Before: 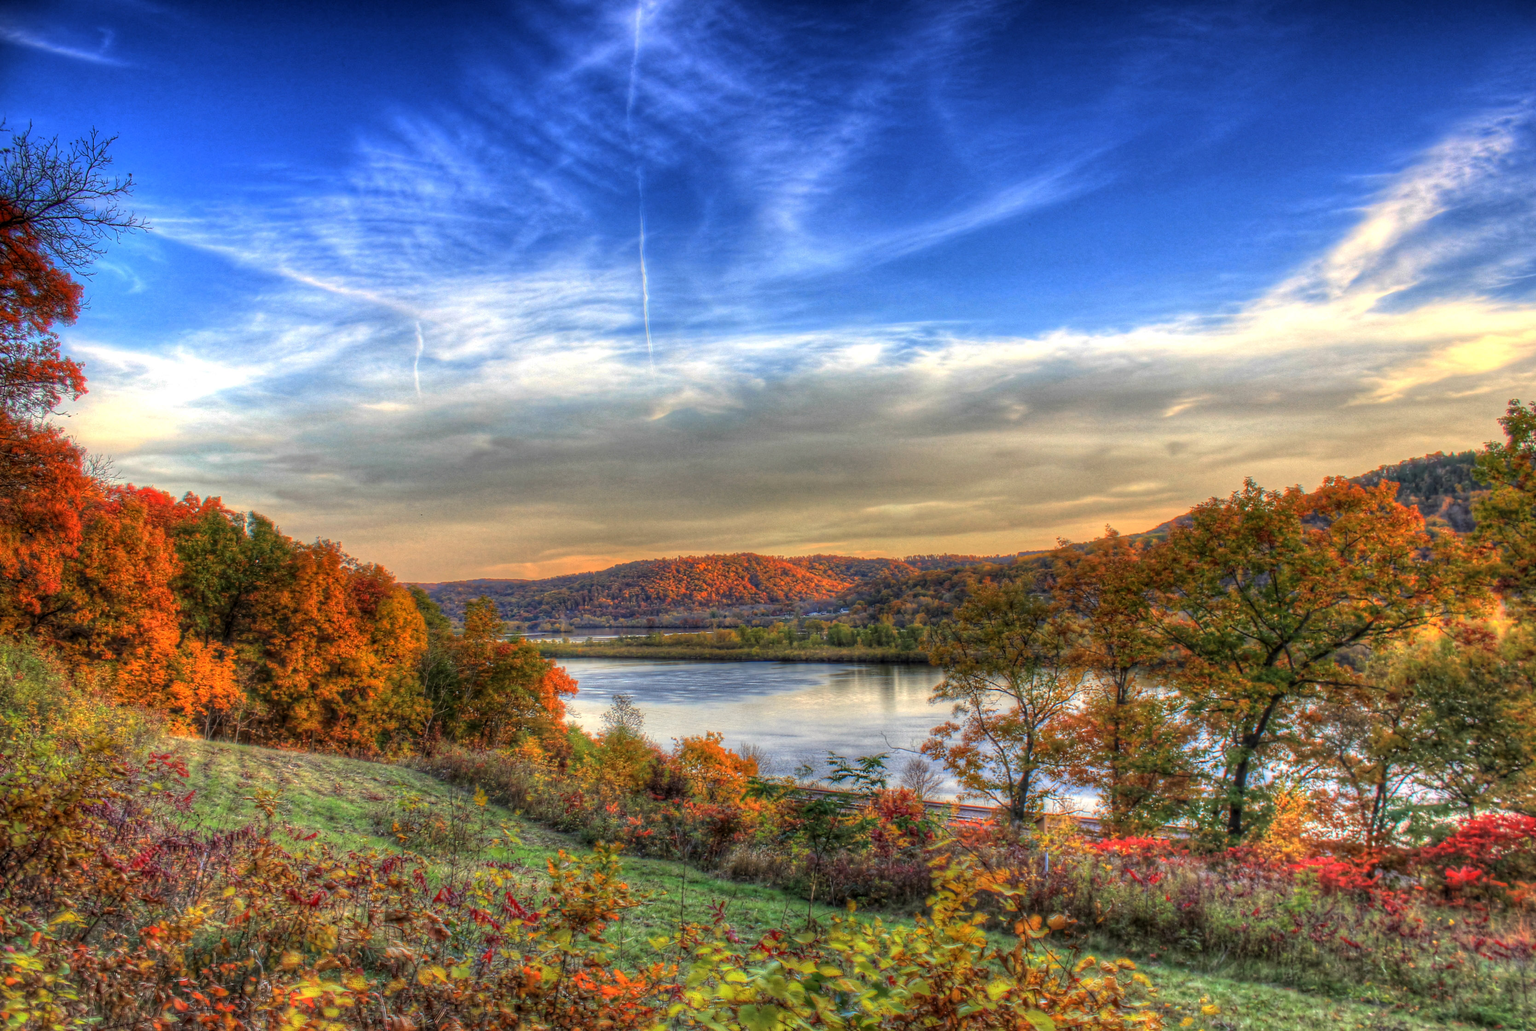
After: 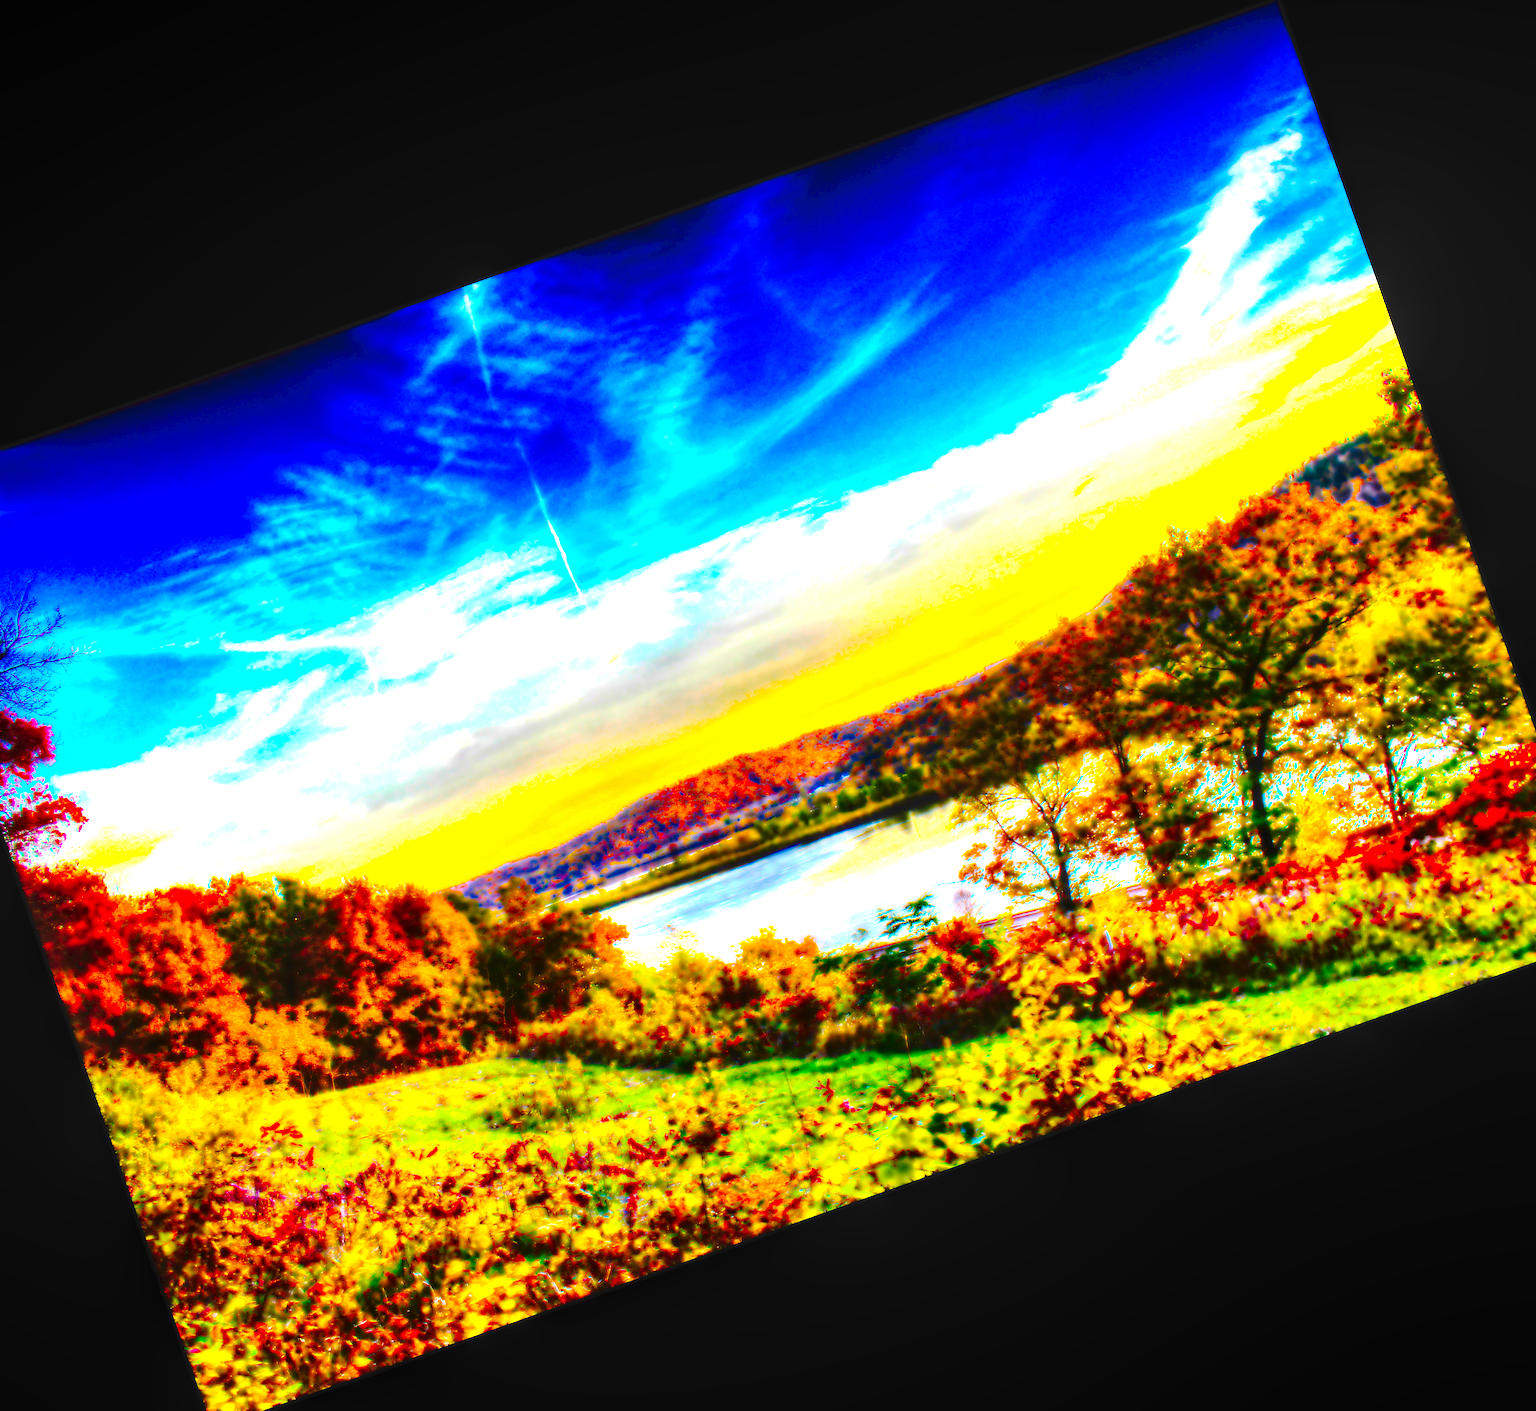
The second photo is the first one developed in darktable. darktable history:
tone curve: curves: ch0 [(0, 0) (0.003, 0.023) (0.011, 0.029) (0.025, 0.037) (0.044, 0.047) (0.069, 0.057) (0.1, 0.075) (0.136, 0.103) (0.177, 0.145) (0.224, 0.193) (0.277, 0.266) (0.335, 0.362) (0.399, 0.473) (0.468, 0.569) (0.543, 0.655) (0.623, 0.73) (0.709, 0.804) (0.801, 0.874) (0.898, 0.924) (1, 1)], preserve colors none
contrast brightness saturation: contrast 0.19, brightness -0.11, saturation 0.21
local contrast: on, module defaults
crop and rotate: angle 19.43°, left 6.812%, right 4.125%, bottom 1.087%
color balance rgb: linear chroma grading › global chroma 20%, perceptual saturation grading › global saturation 65%, perceptual saturation grading › highlights 60%, perceptual saturation grading › mid-tones 50%, perceptual saturation grading › shadows 50%, perceptual brilliance grading › global brilliance 30%, perceptual brilliance grading › highlights 50%, perceptual brilliance grading › mid-tones 50%, perceptual brilliance grading › shadows -22%, global vibrance 20%
lowpass: radius 4, soften with bilateral filter, unbound 0
